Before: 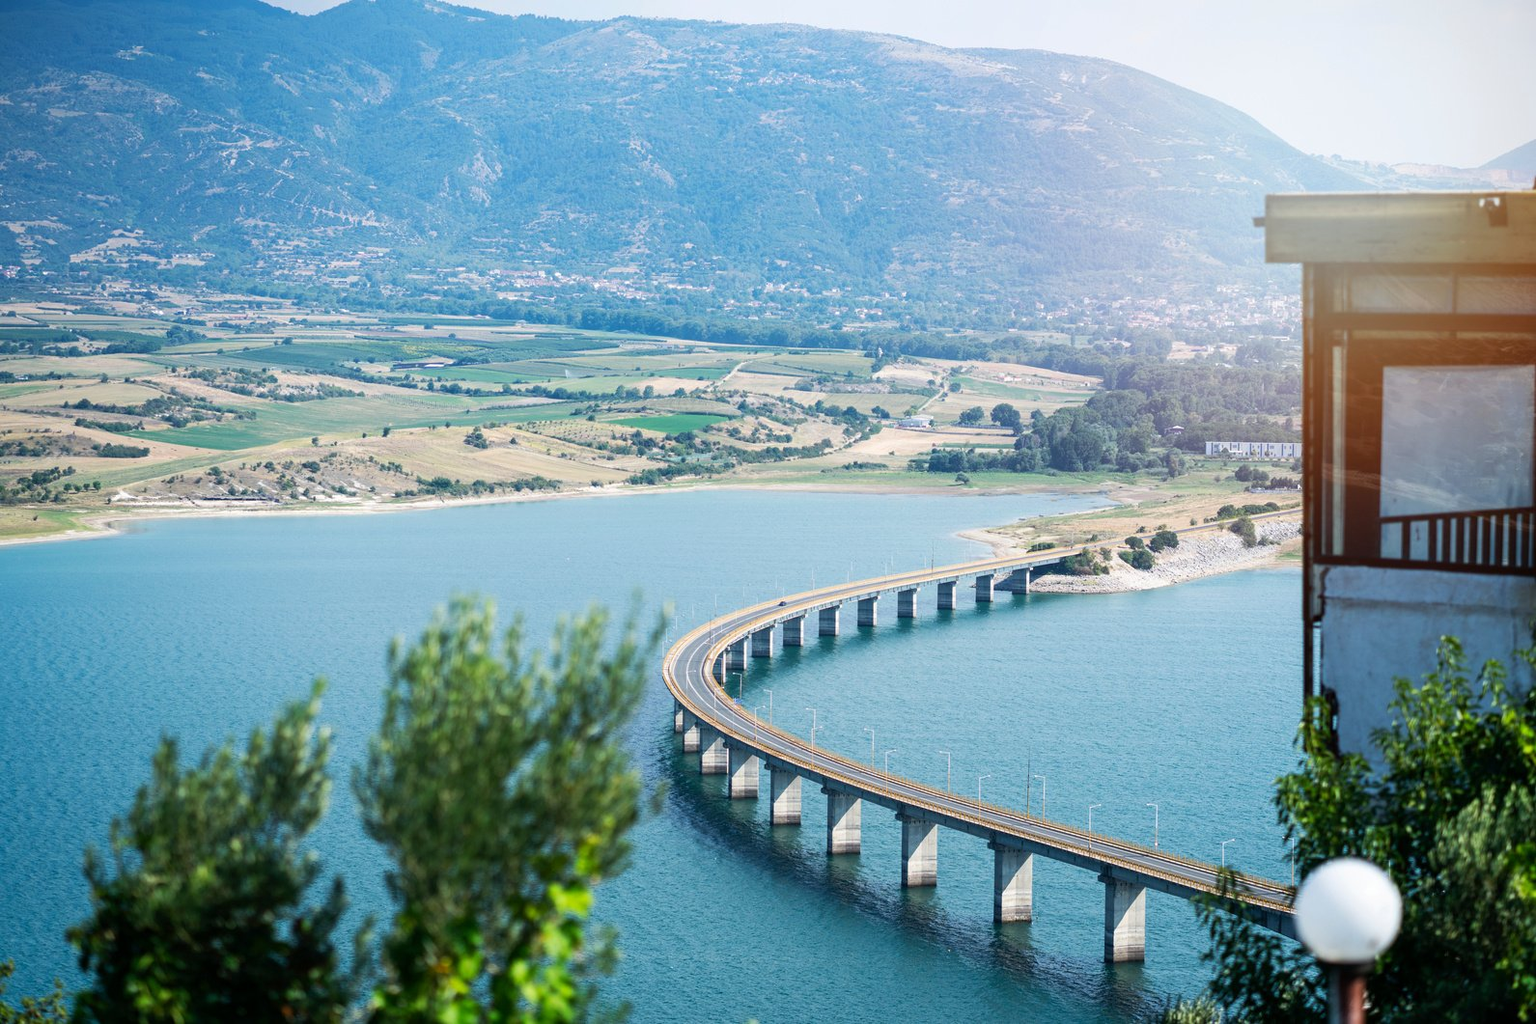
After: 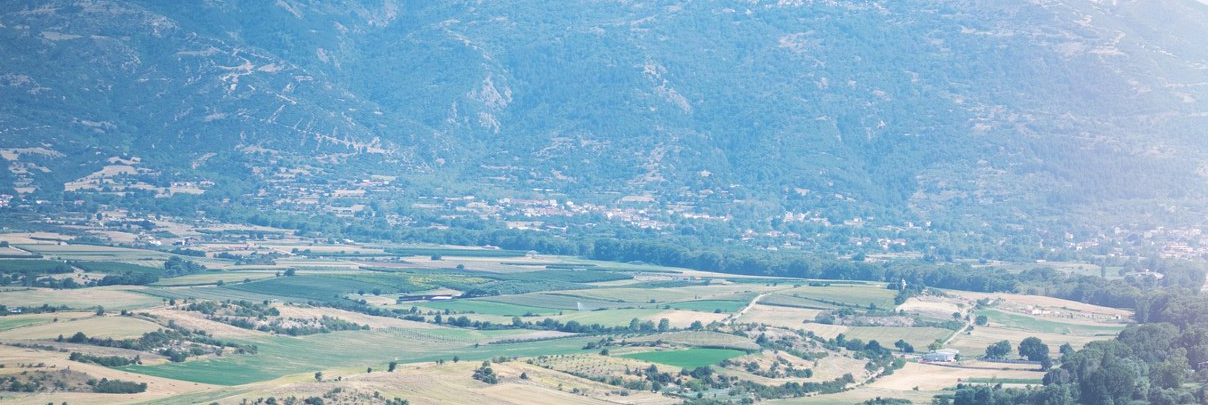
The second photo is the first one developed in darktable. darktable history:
exposure: black level correction -0.028, compensate exposure bias true, compensate highlight preservation false
crop: left 0.528%, top 7.638%, right 23.521%, bottom 54.102%
